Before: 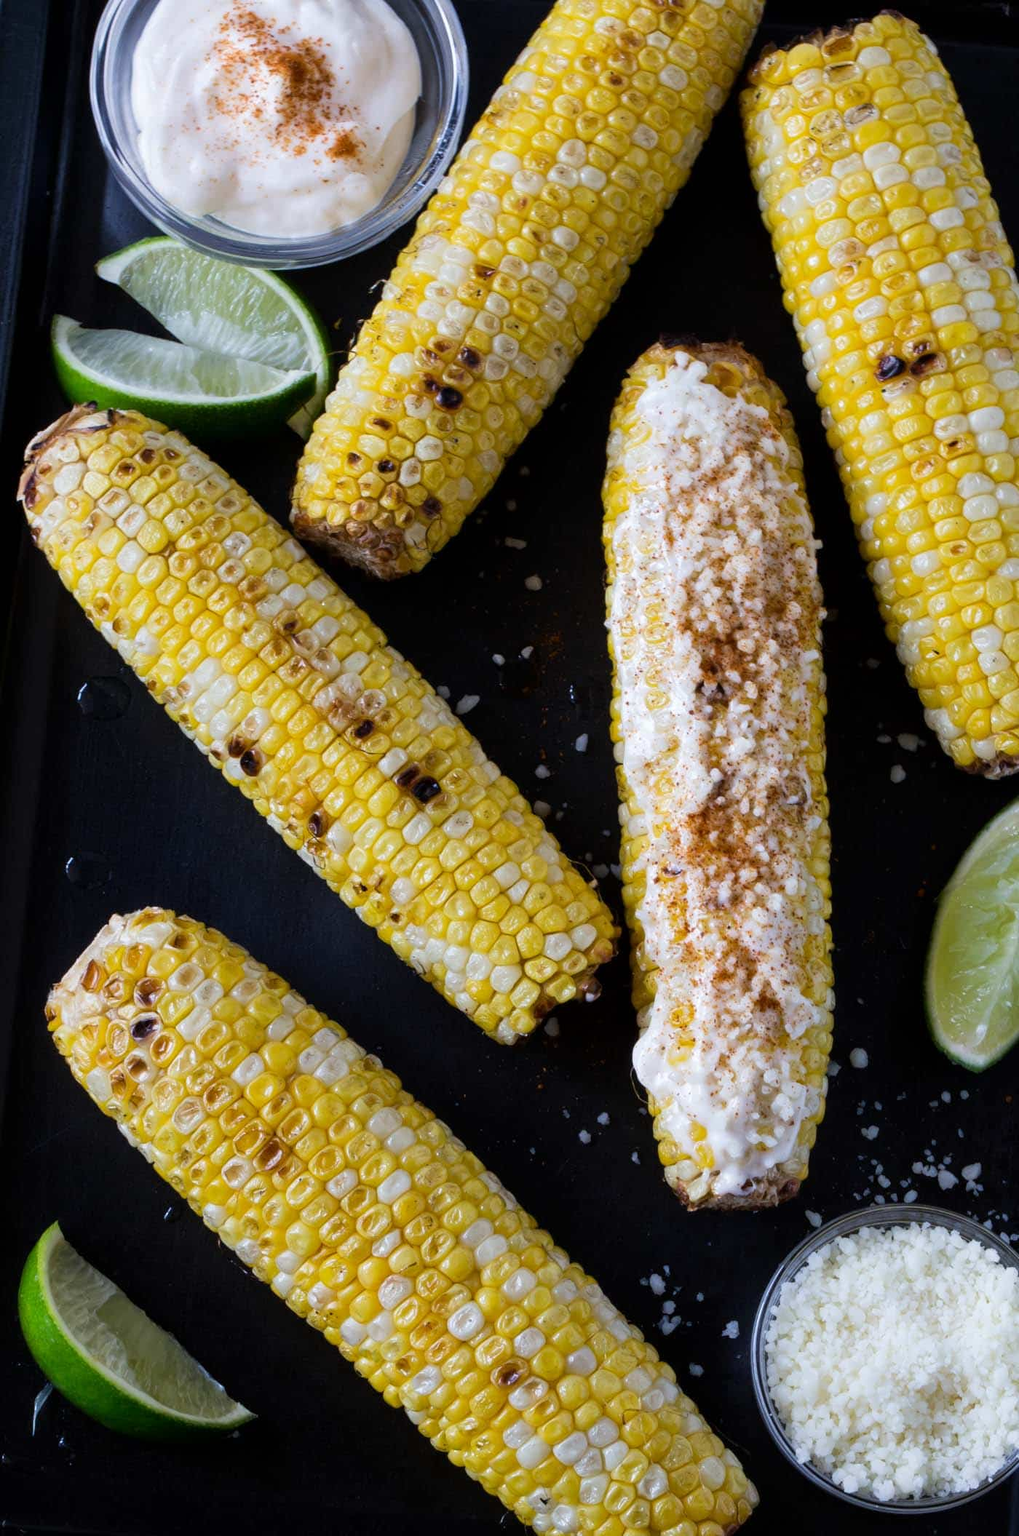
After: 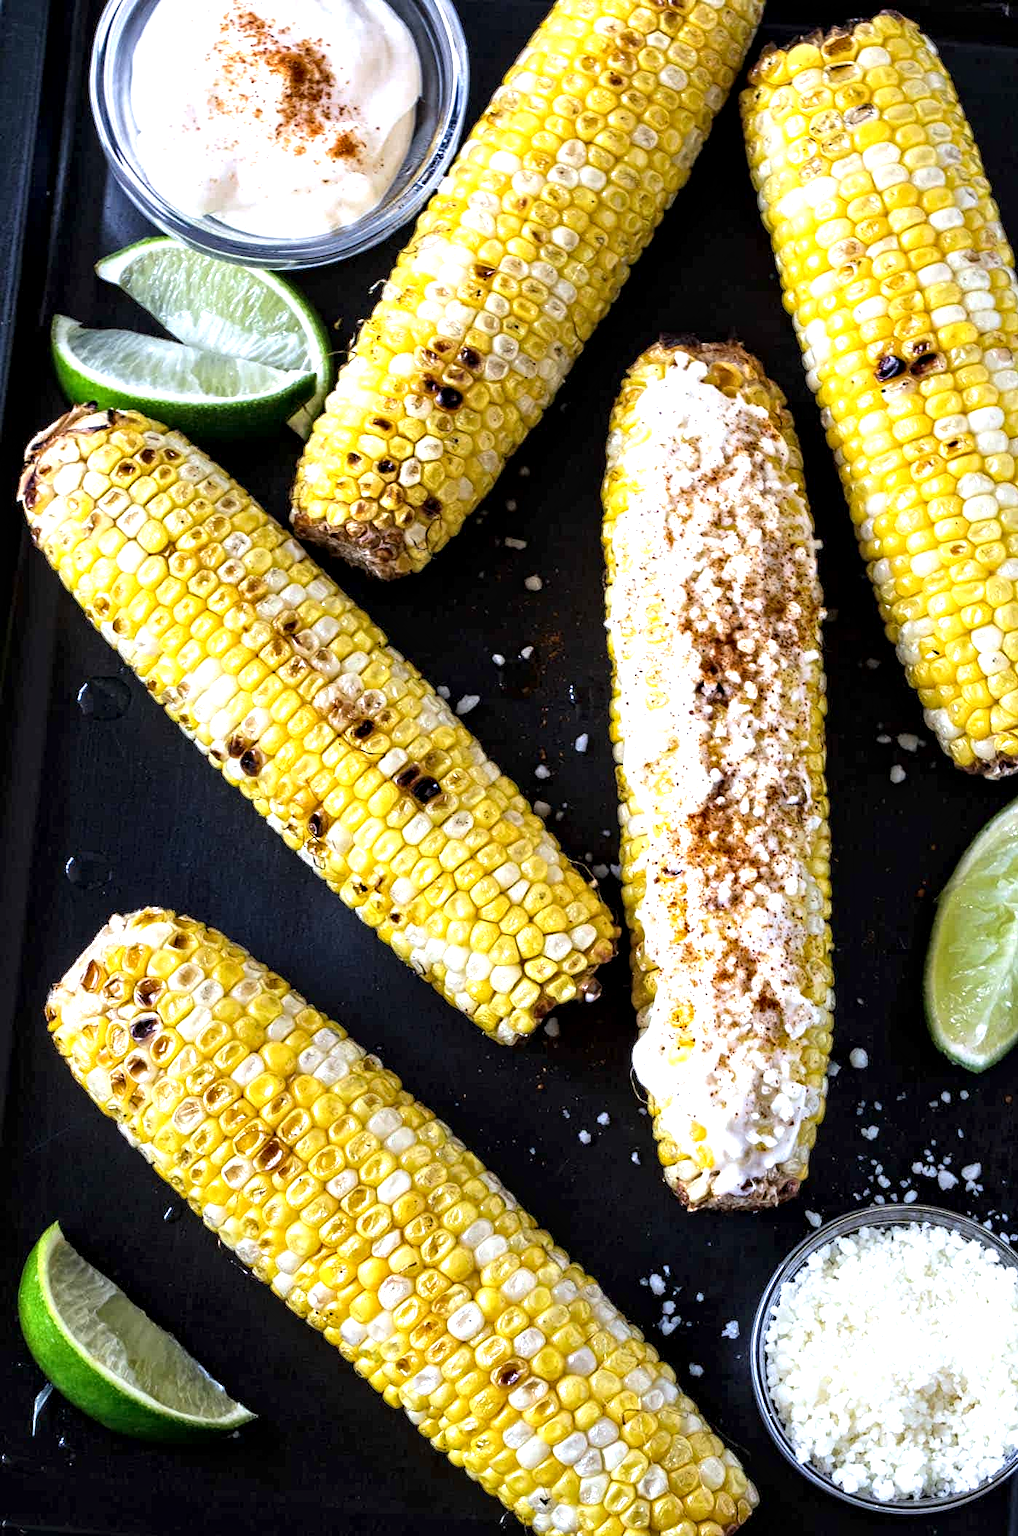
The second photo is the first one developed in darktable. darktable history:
contrast equalizer: octaves 7, y [[0.506, 0.531, 0.562, 0.606, 0.638, 0.669], [0.5 ×6], [0.5 ×6], [0 ×6], [0 ×6]]
exposure: black level correction 0, exposure 0.9 EV, compensate highlight preservation false
